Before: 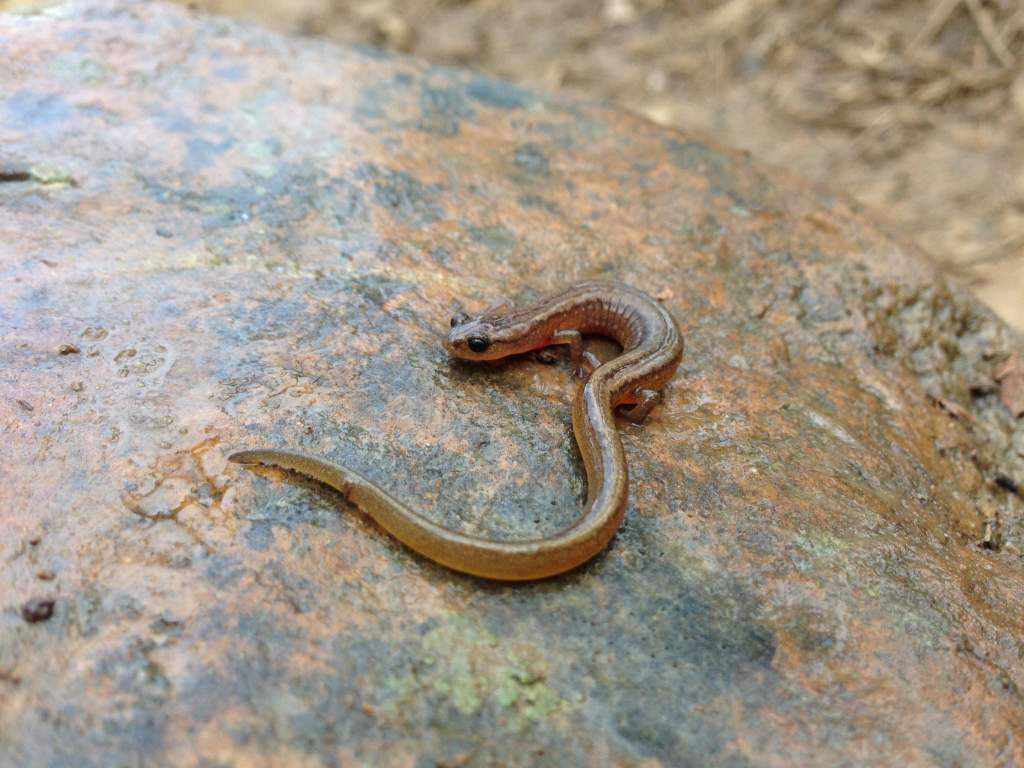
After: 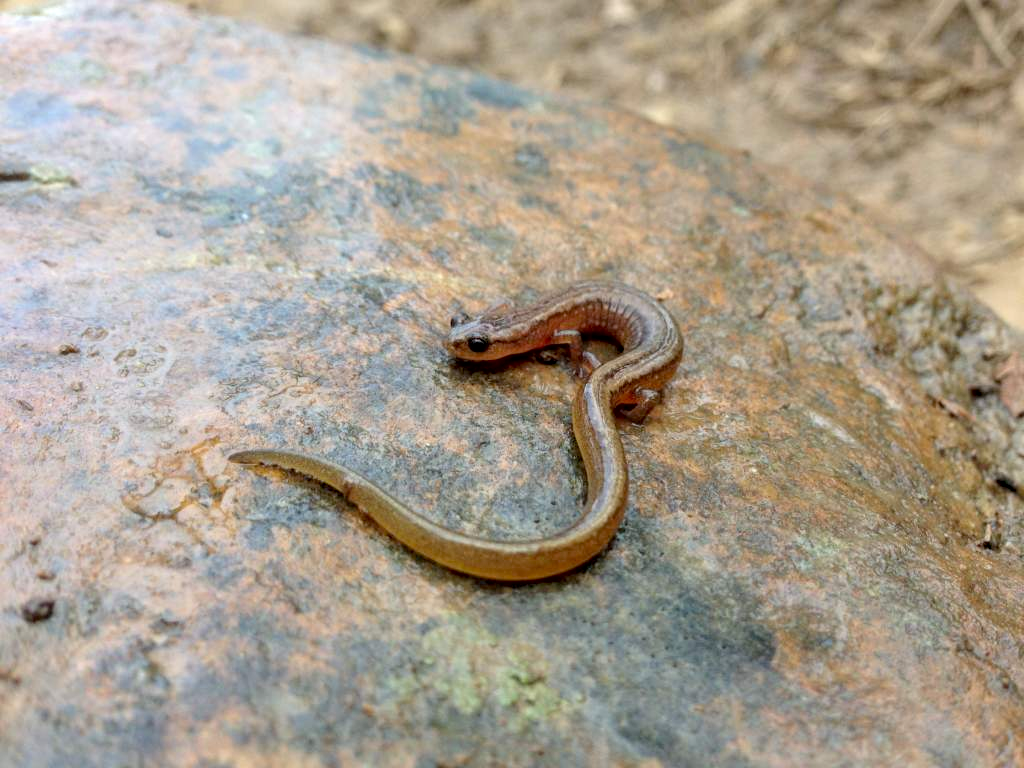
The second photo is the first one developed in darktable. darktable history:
exposure: black level correction 0.009, compensate highlight preservation false
local contrast: highlights 100%, shadows 100%, detail 120%, midtone range 0.2
contrast brightness saturation: contrast 0.05, brightness 0.06, saturation 0.01
